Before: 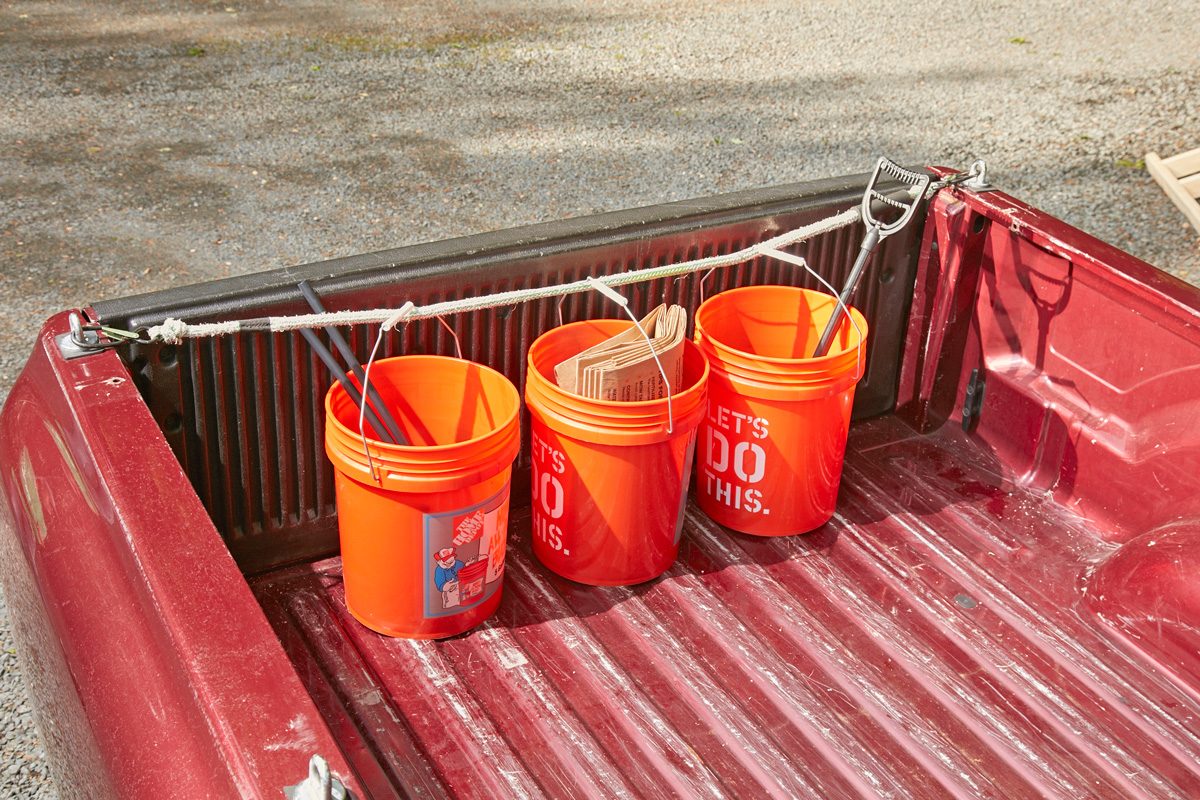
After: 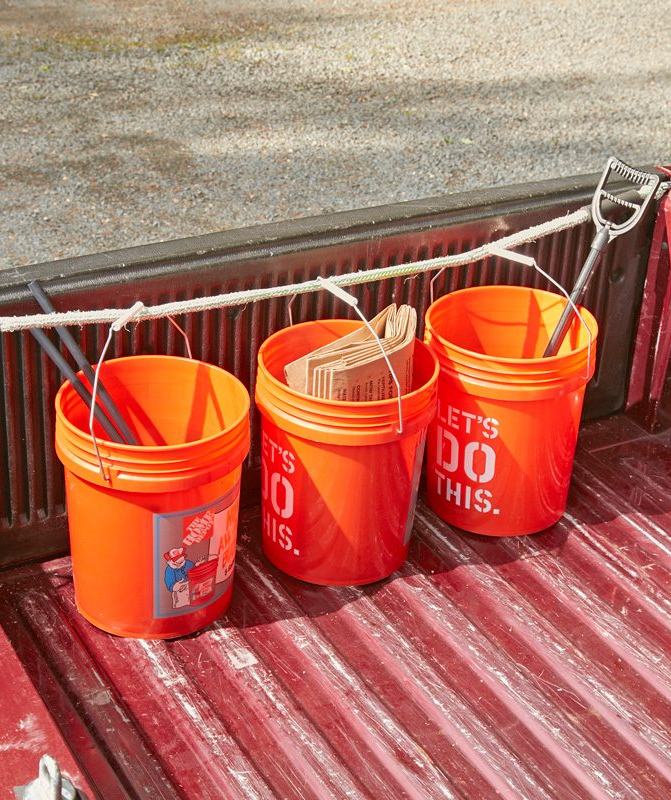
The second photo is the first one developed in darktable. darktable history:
crop and rotate: left 22.549%, right 21.491%
